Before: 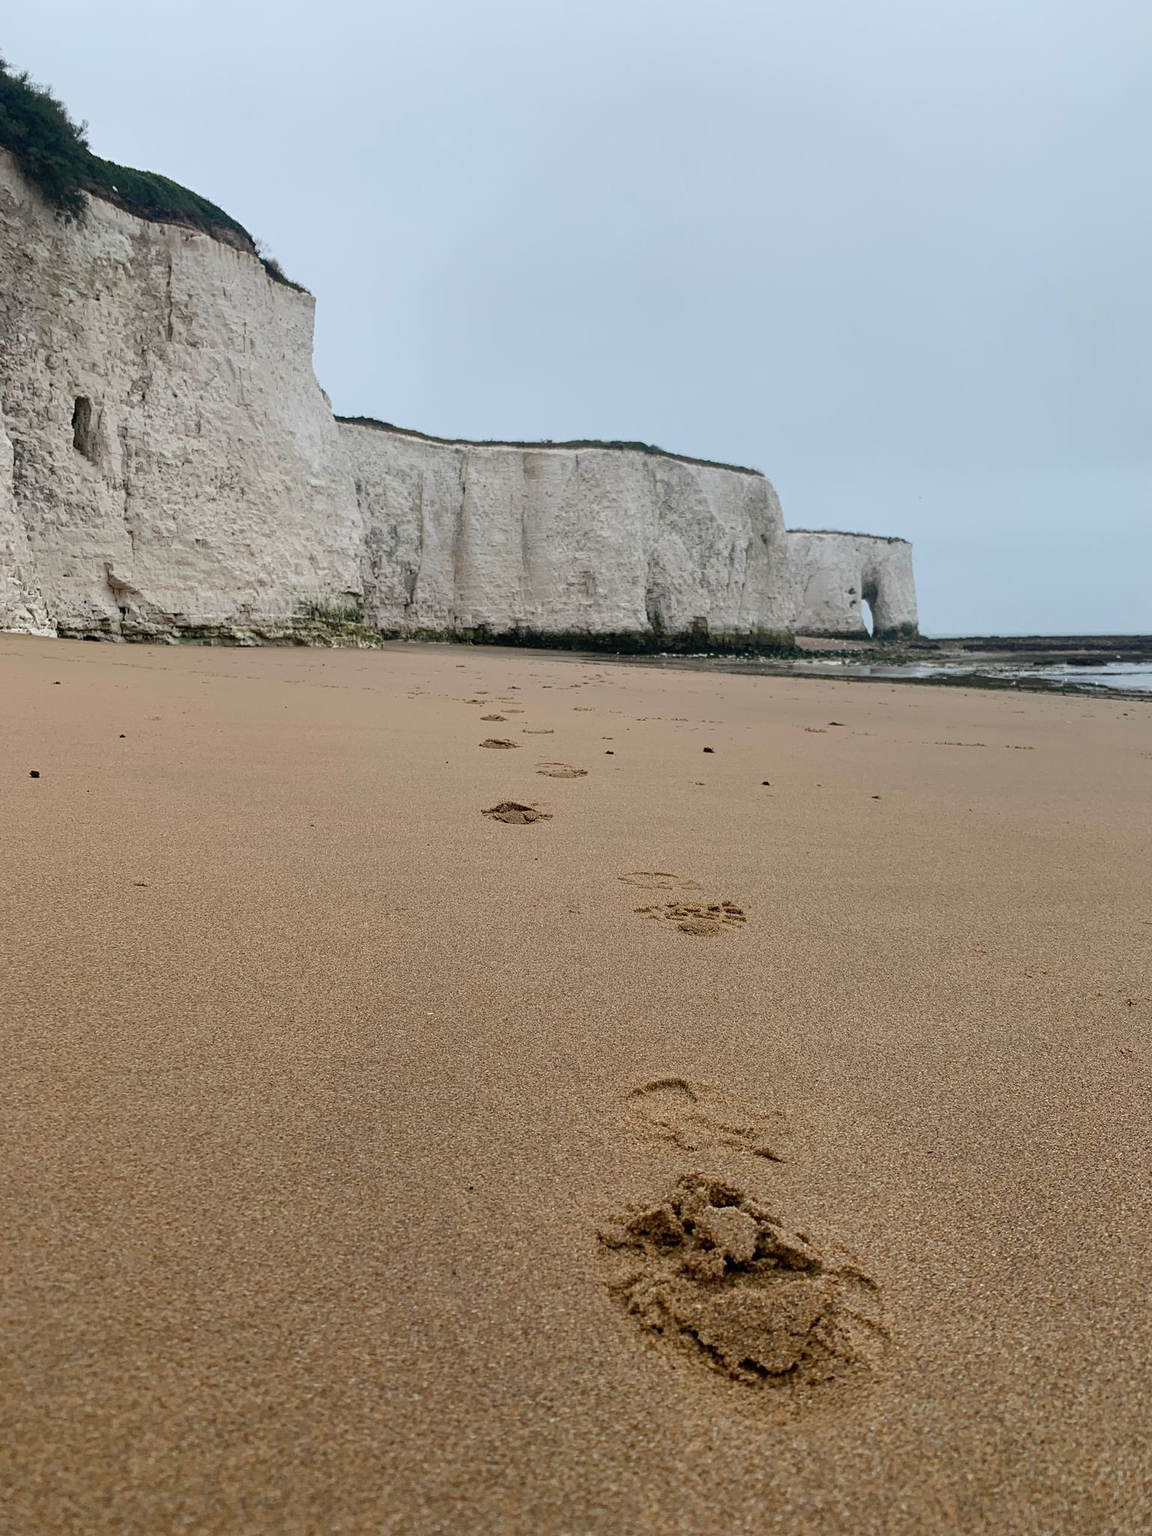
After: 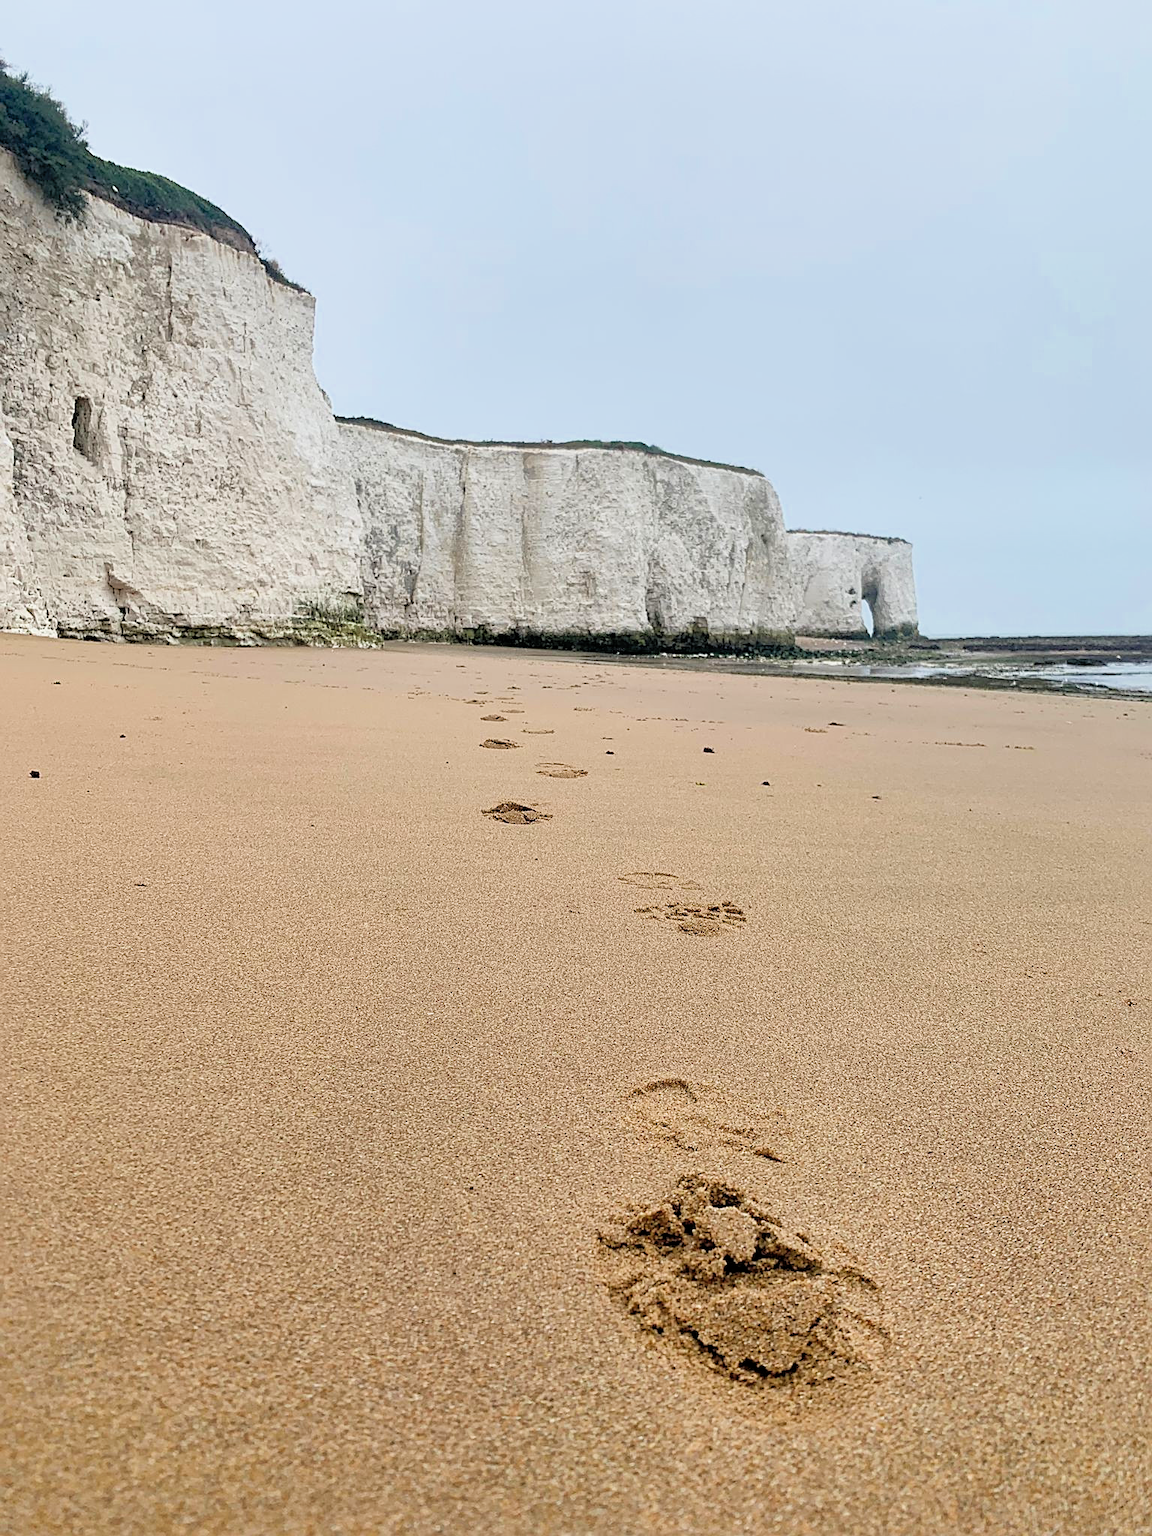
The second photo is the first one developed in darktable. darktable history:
sharpen: on, module defaults
shadows and highlights: on, module defaults
exposure: exposure 1.249 EV, compensate highlight preservation false
filmic rgb: black relative exposure -7.72 EV, white relative exposure 4.38 EV, target black luminance 0%, hardness 3.75, latitude 50.67%, contrast 1.071, highlights saturation mix 8.96%, shadows ↔ highlights balance -0.259%
